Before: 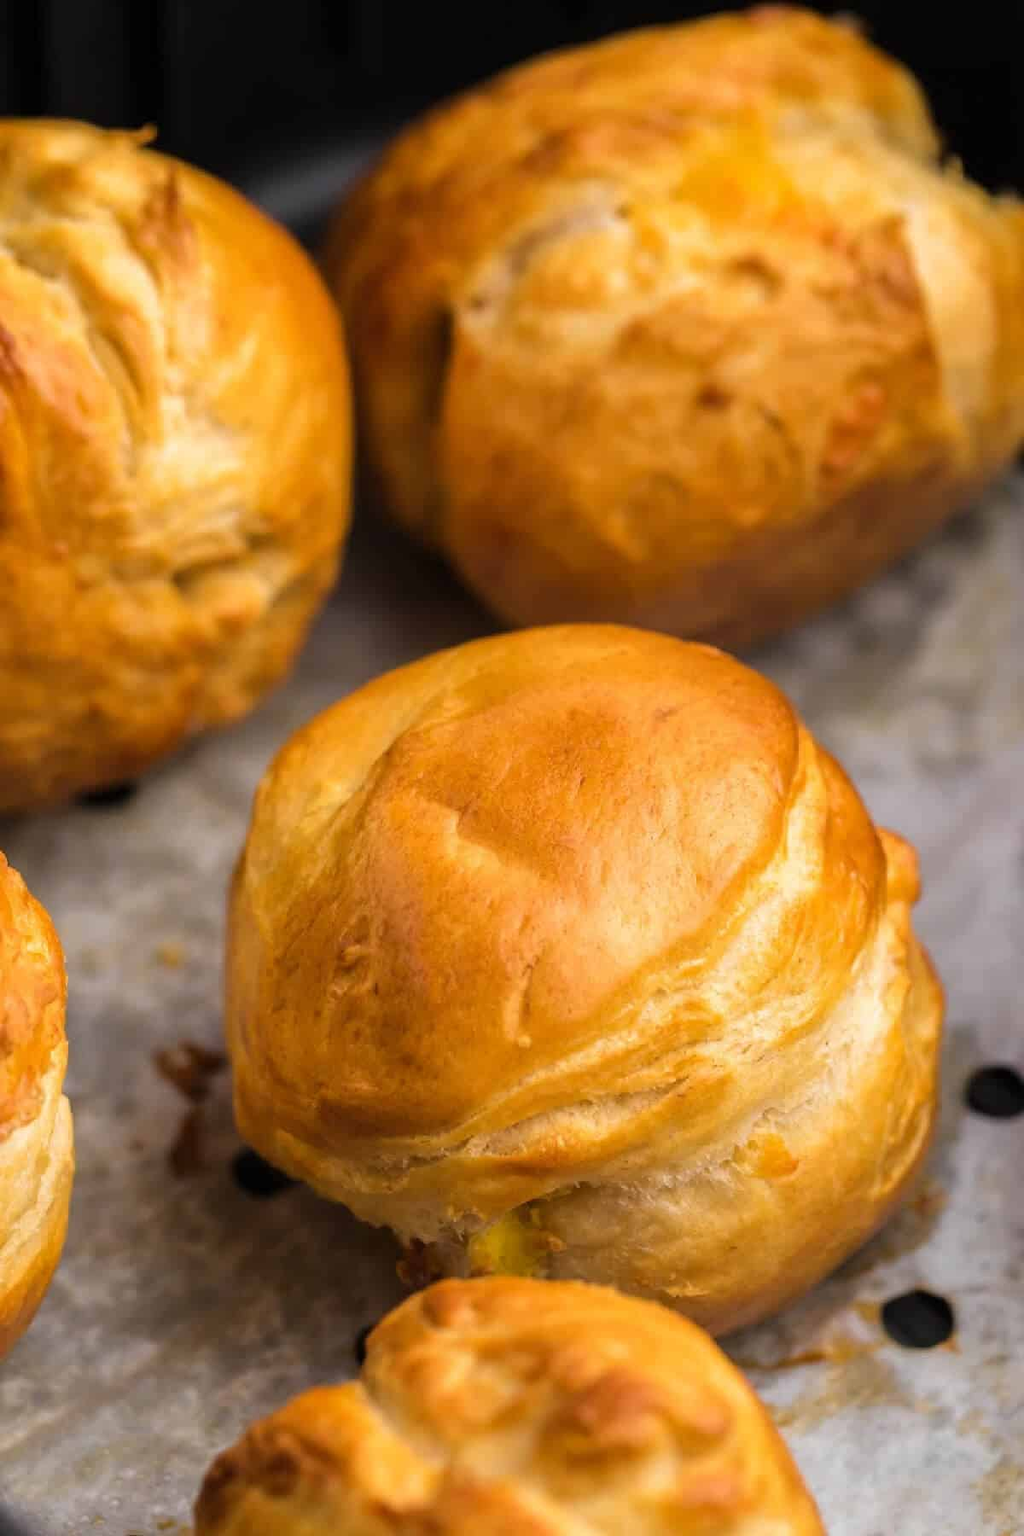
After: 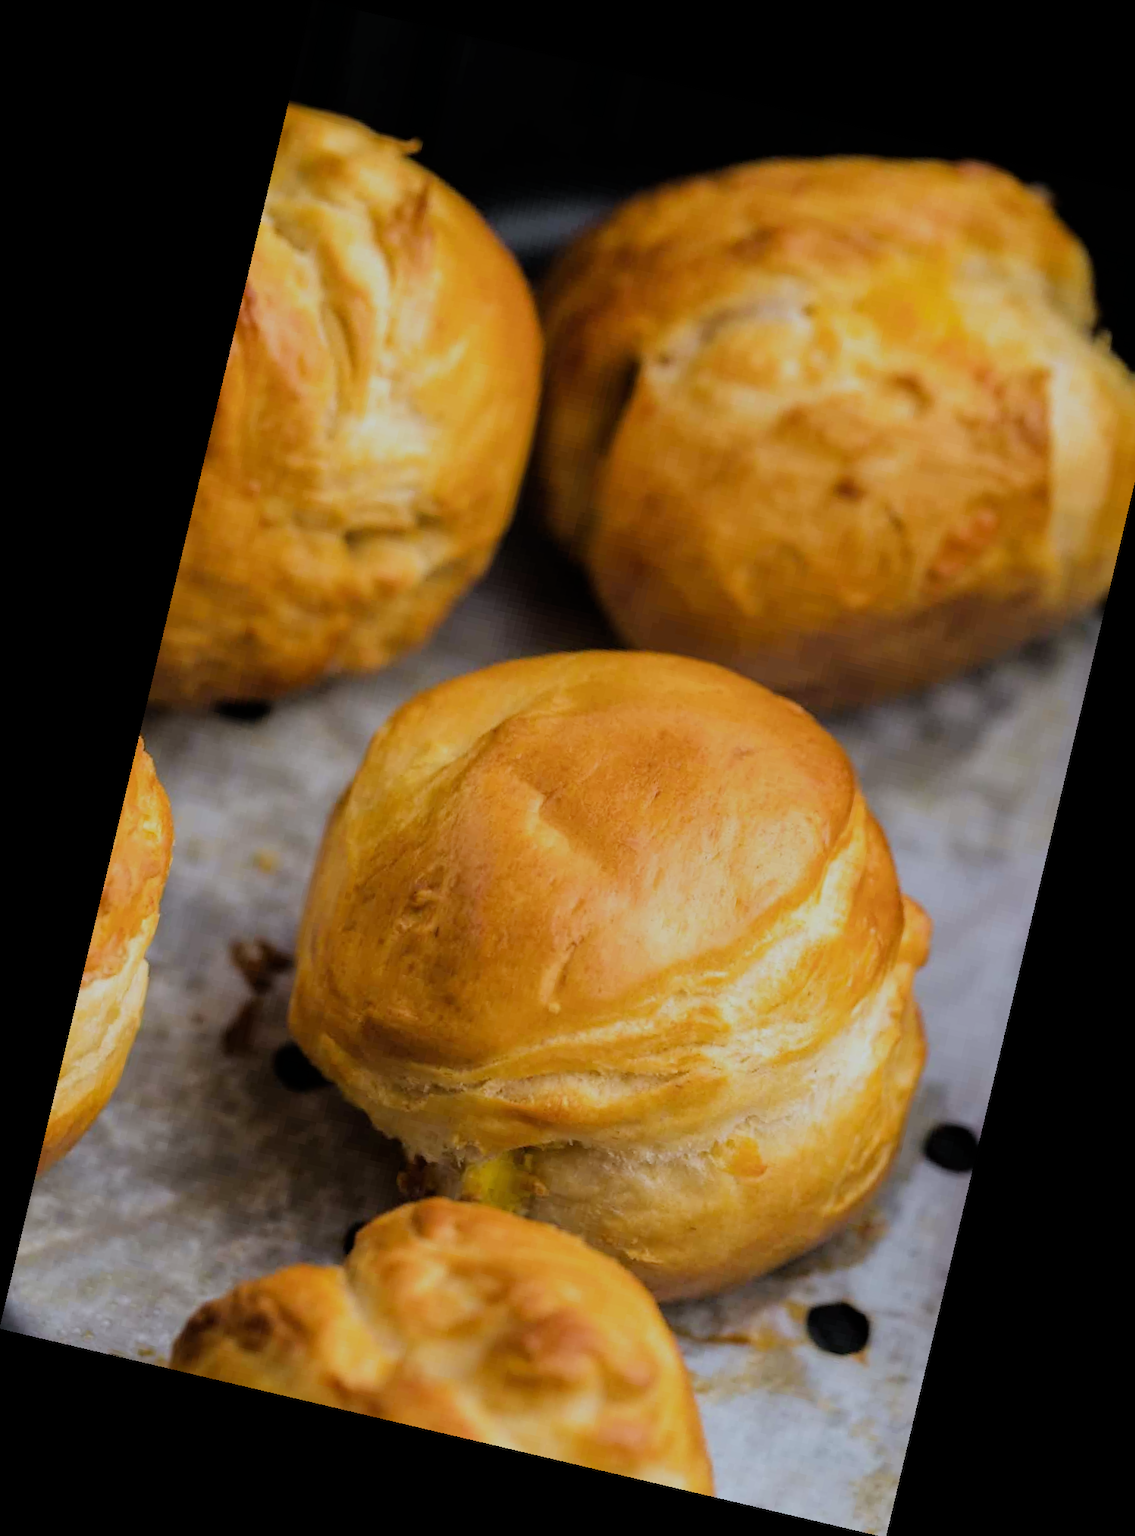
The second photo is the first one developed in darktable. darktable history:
white balance: red 0.924, blue 1.095
crop and rotate: right 5.167%
rotate and perspective: rotation 13.27°, automatic cropping off
filmic rgb: black relative exposure -7.65 EV, white relative exposure 4.56 EV, hardness 3.61
